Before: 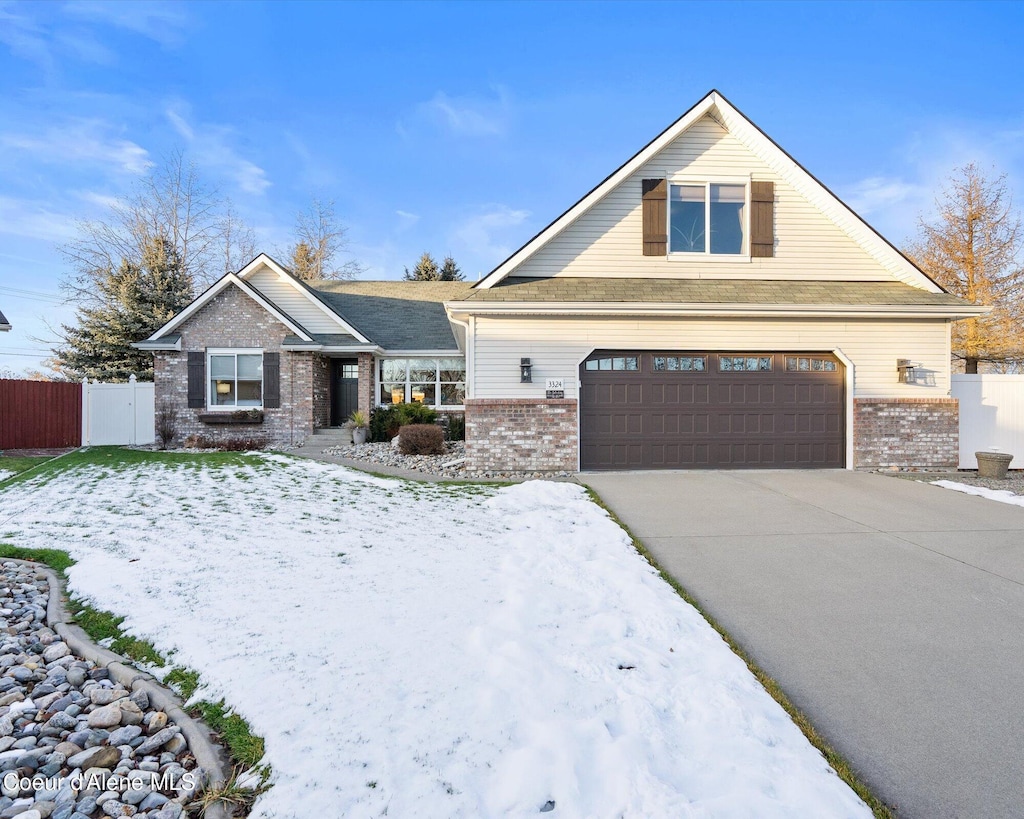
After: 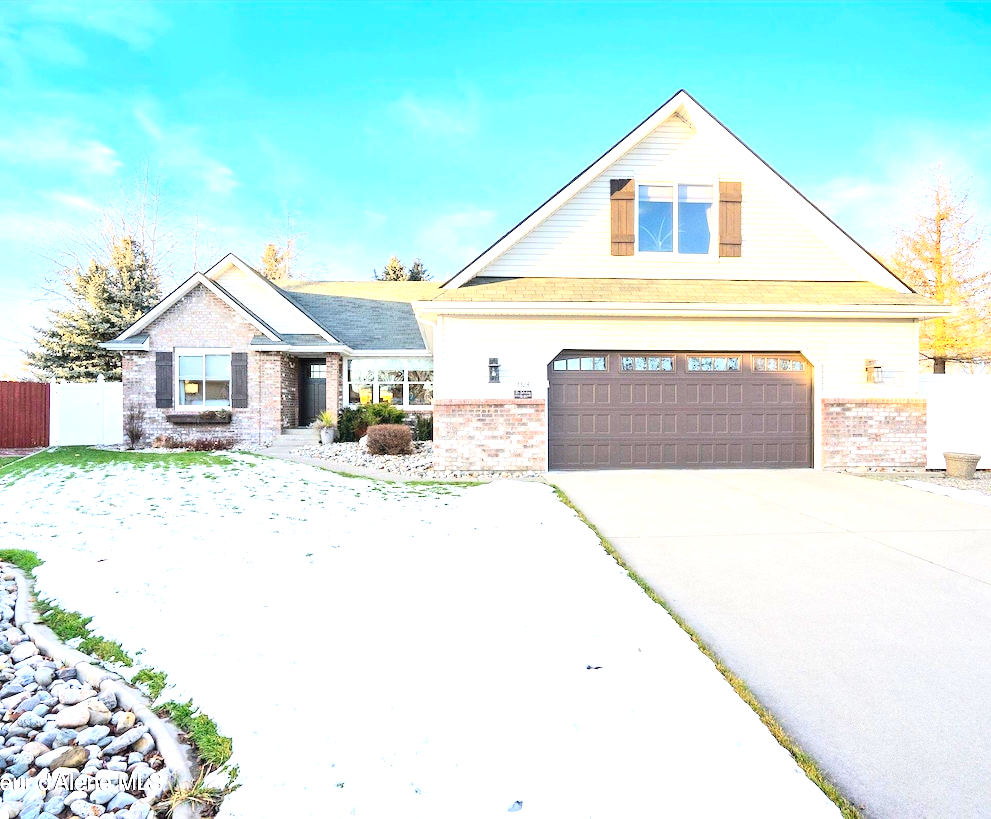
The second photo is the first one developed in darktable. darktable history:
crop and rotate: left 3.182%
exposure: black level correction 0, exposure 1.199 EV, compensate exposure bias true, compensate highlight preservation false
contrast brightness saturation: contrast 0.202, brightness 0.16, saturation 0.222
levels: mode automatic
